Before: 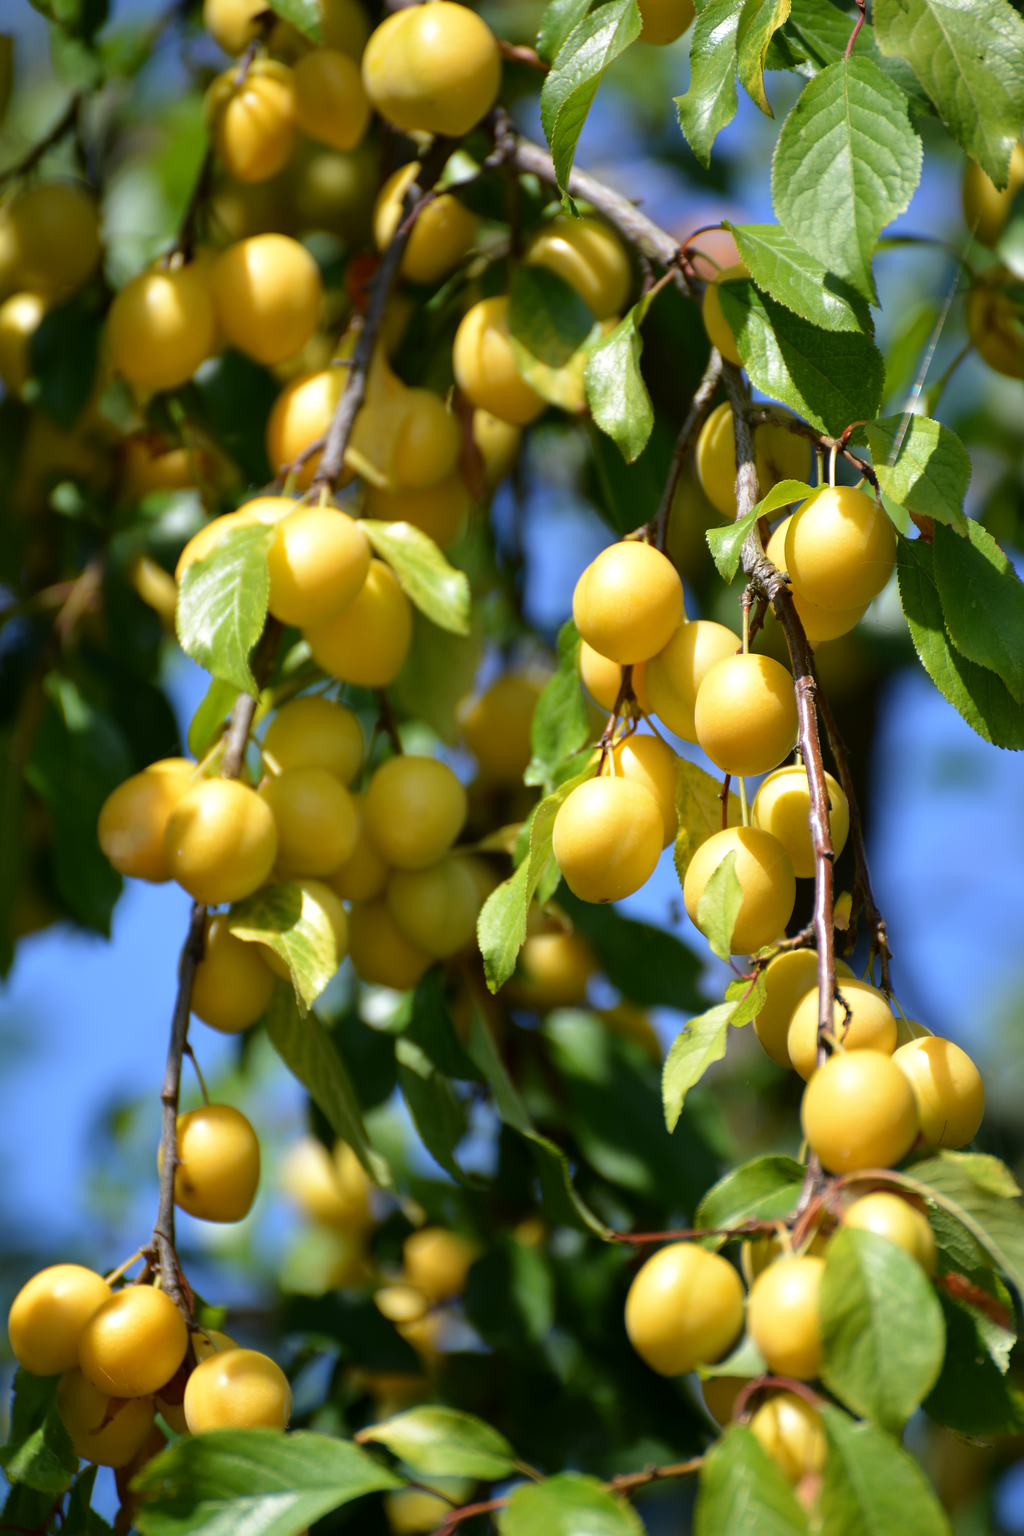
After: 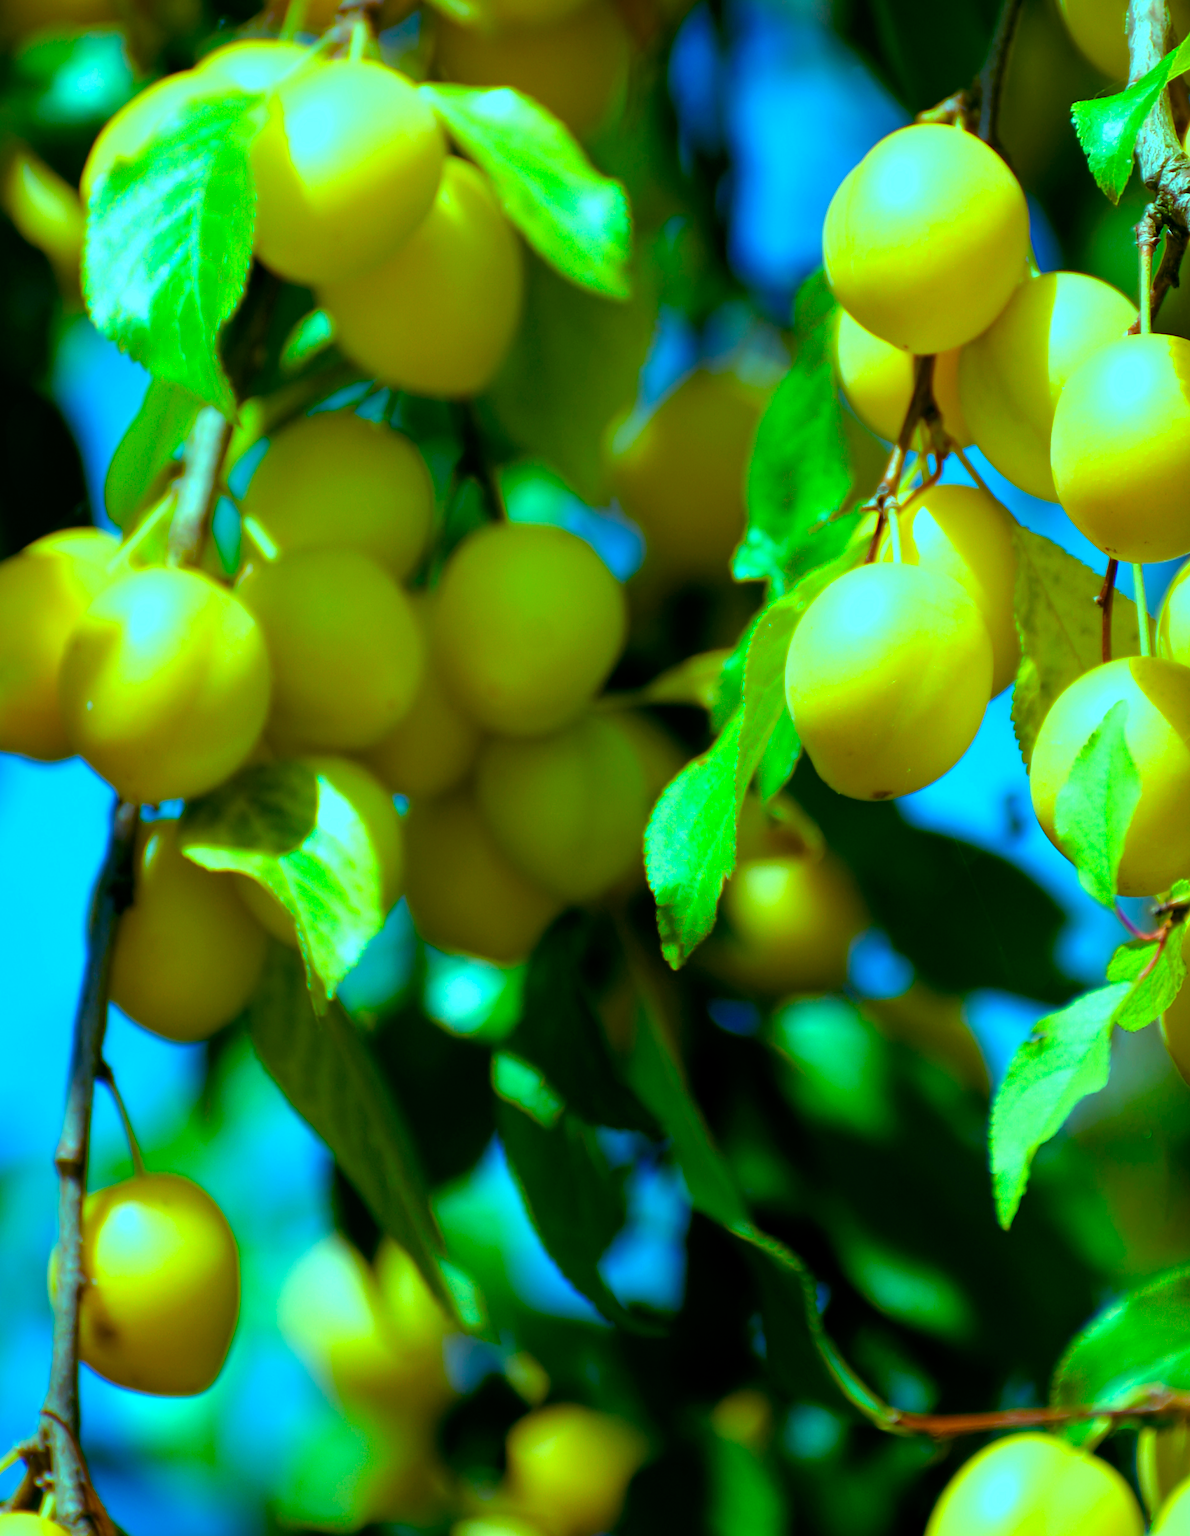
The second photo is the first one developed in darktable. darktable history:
color balance rgb: shadows lift › chroma 2.985%, shadows lift › hue 280.3°, power › chroma 0.974%, power › hue 252.26°, highlights gain › luminance 20.141%, highlights gain › chroma 13.061%, highlights gain › hue 172.36°, global offset › luminance -0.321%, global offset › chroma 0.115%, global offset › hue 162.31°, linear chroma grading › global chroma 14.656%, perceptual saturation grading › global saturation 20%, perceptual saturation grading › highlights -25.103%, perceptual saturation grading › shadows 49.5%, global vibrance 20%
crop: left 12.916%, top 30.919%, right 24.767%, bottom 15.496%
